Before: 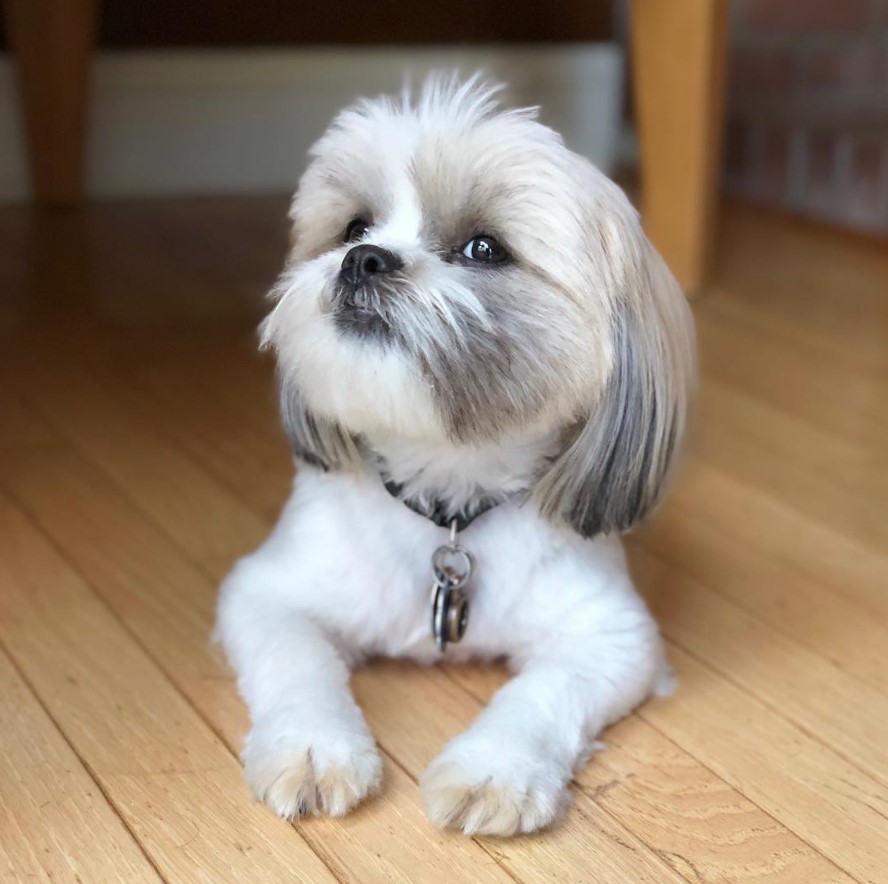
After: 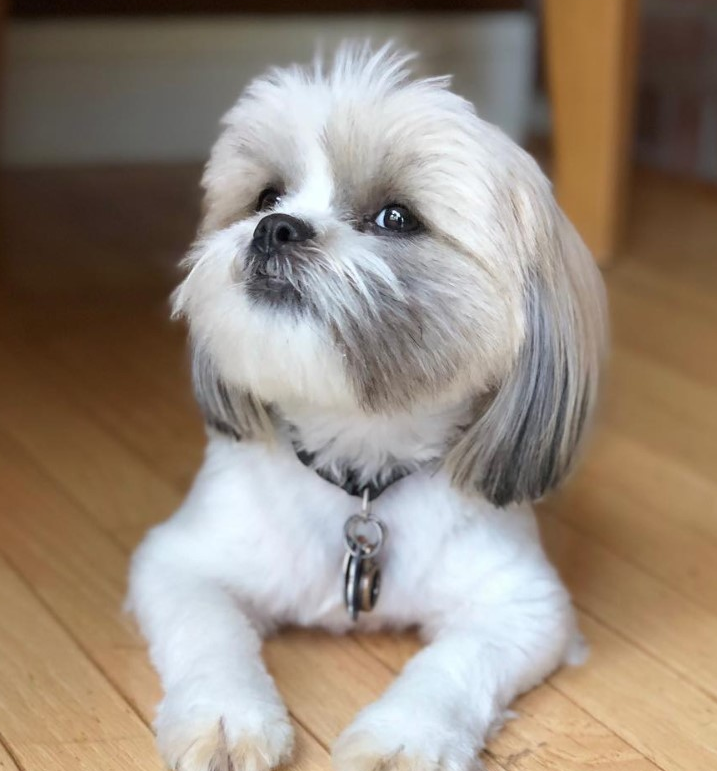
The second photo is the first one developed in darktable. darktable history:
crop: left 9.948%, top 3.519%, right 9.244%, bottom 9.228%
